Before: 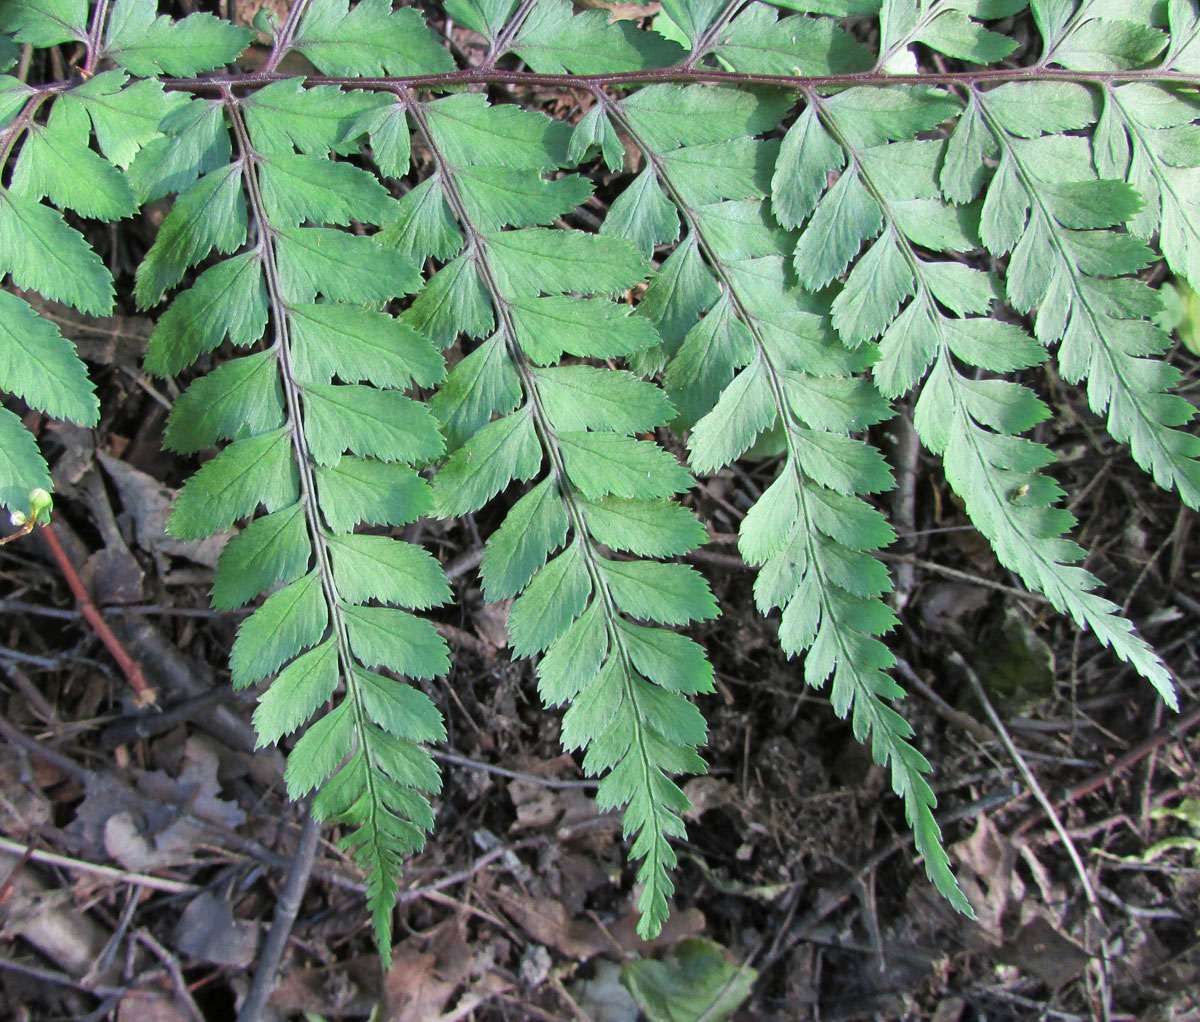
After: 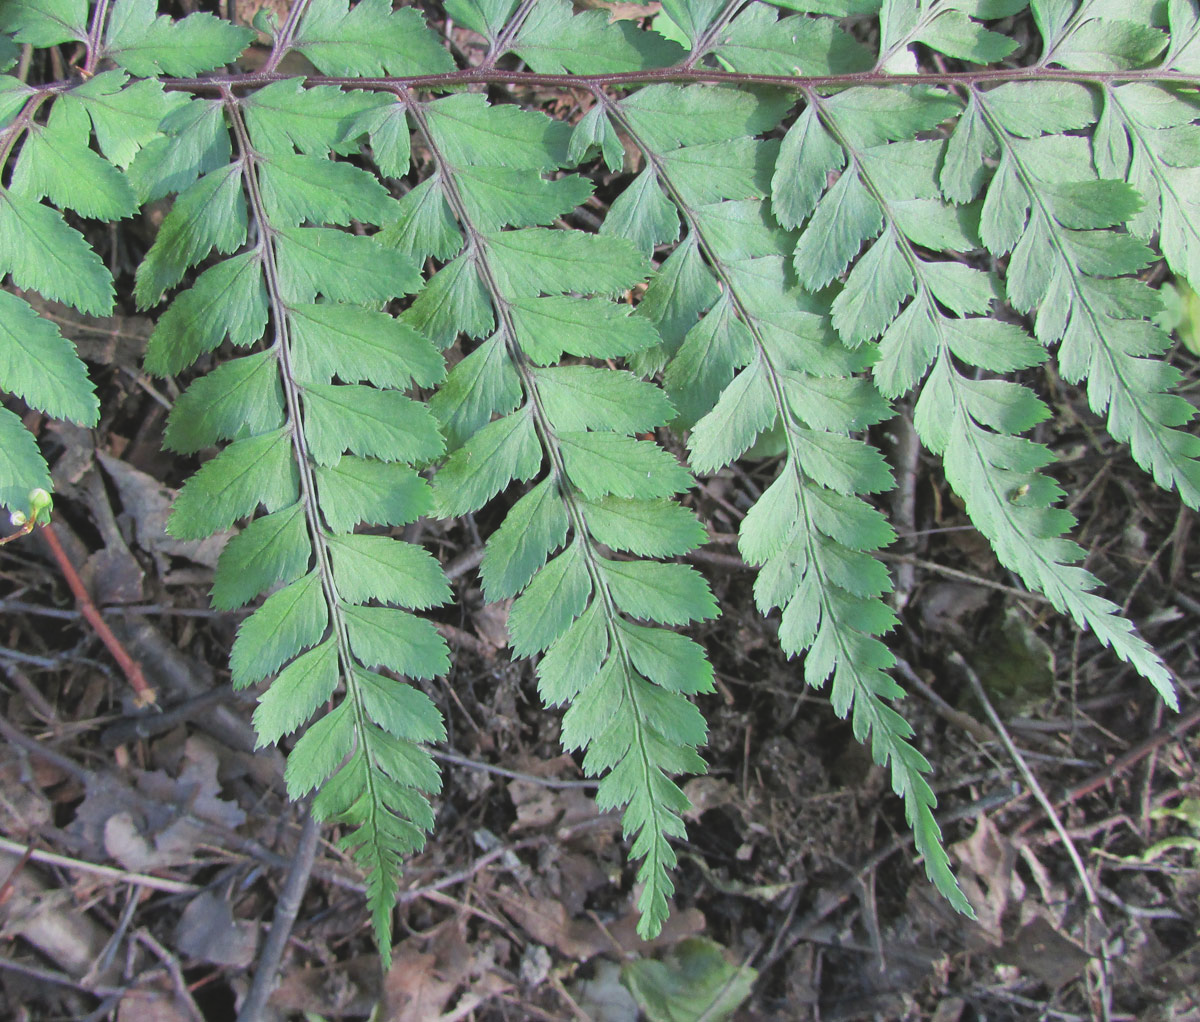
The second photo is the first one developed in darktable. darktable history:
contrast brightness saturation: contrast -0.157, brightness 0.048, saturation -0.121
